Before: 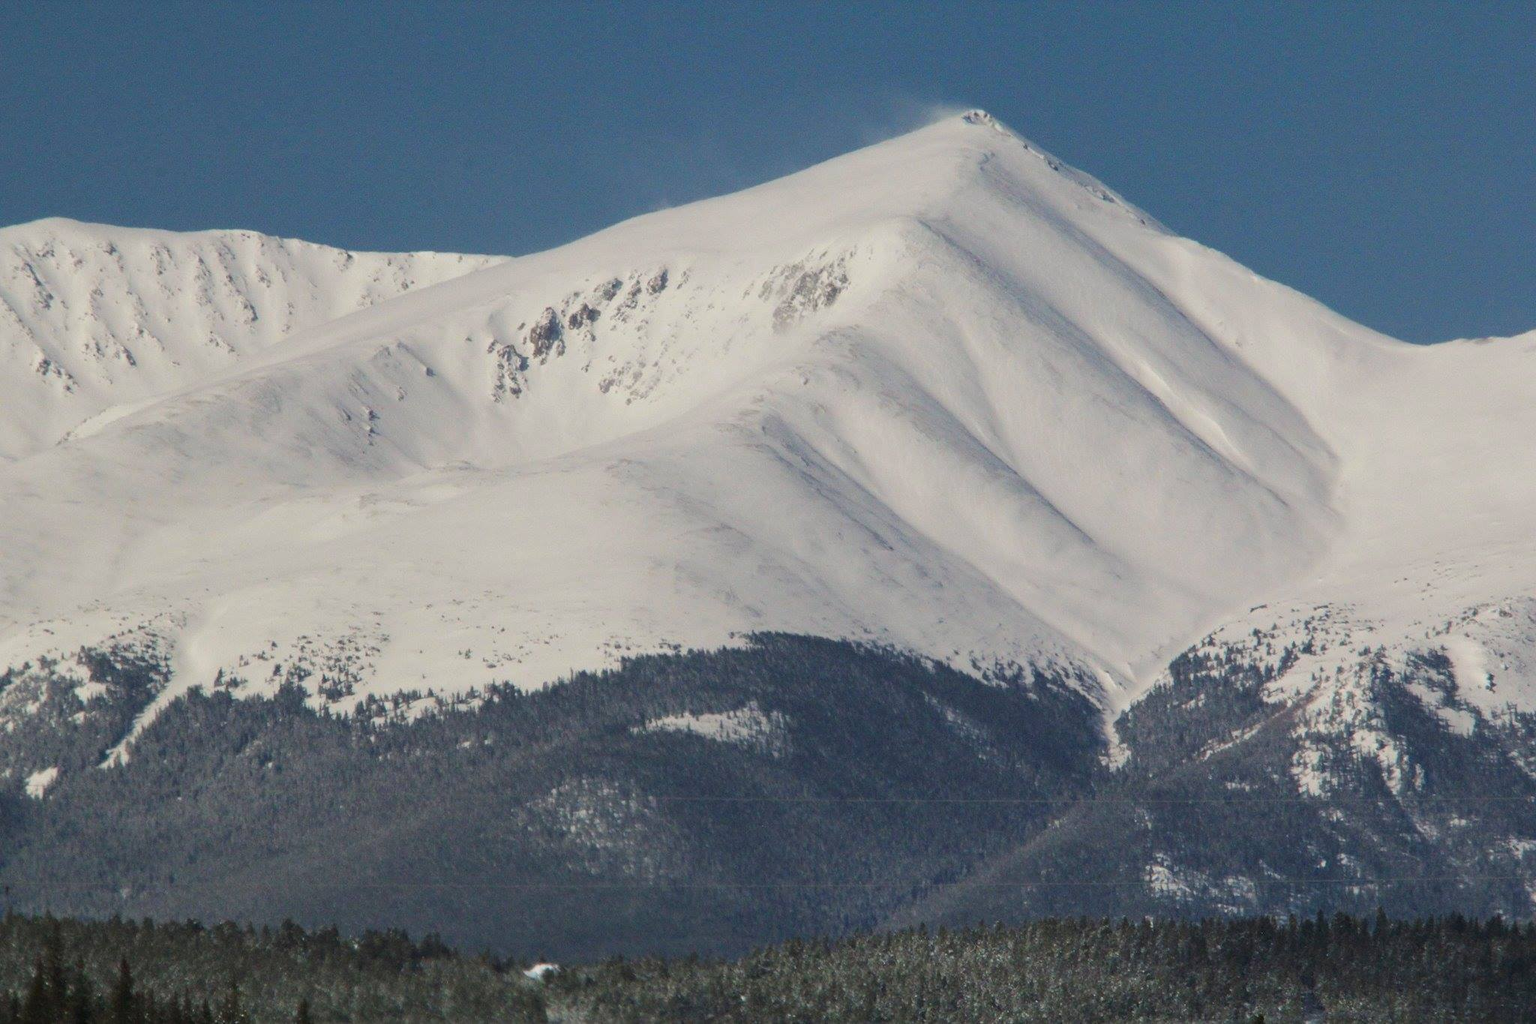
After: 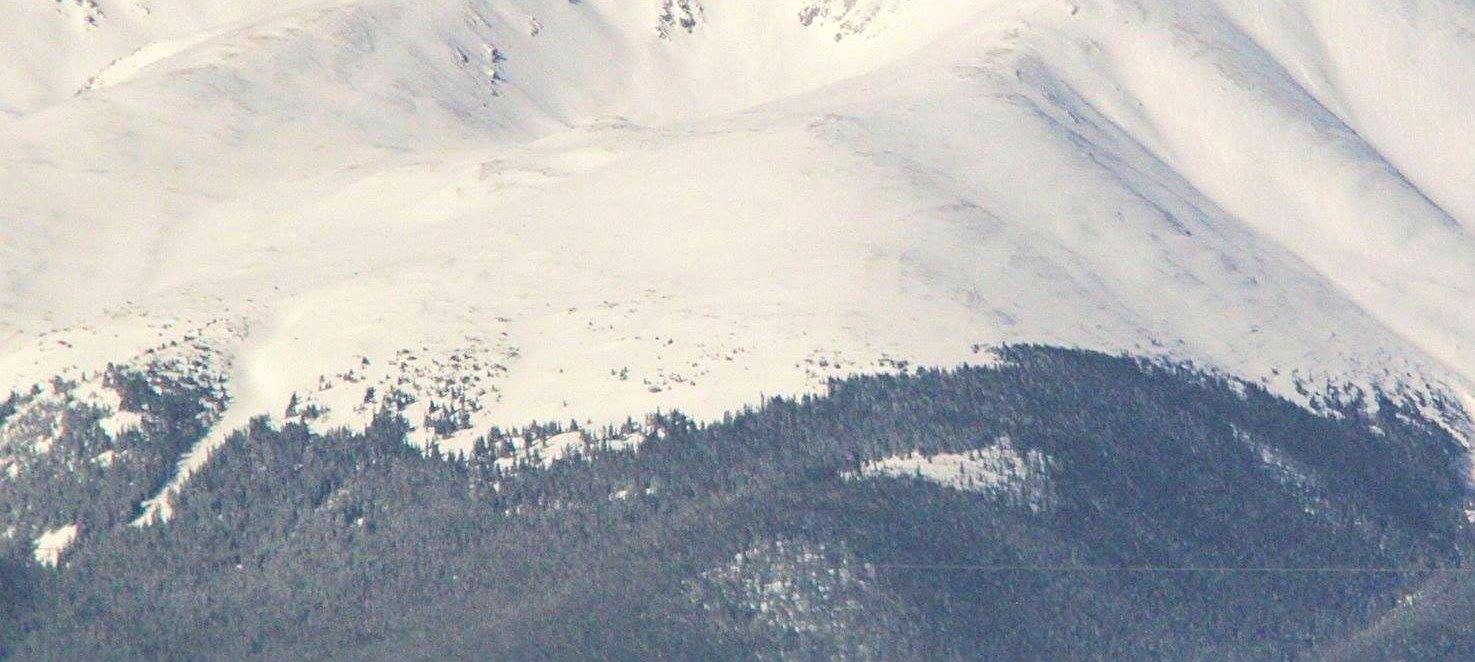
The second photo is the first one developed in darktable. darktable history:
contrast brightness saturation: brightness 0.09, saturation 0.19
exposure: exposure 0.64 EV, compensate highlight preservation false
sharpen: on, module defaults
crop: top 36.498%, right 27.964%, bottom 14.995%
